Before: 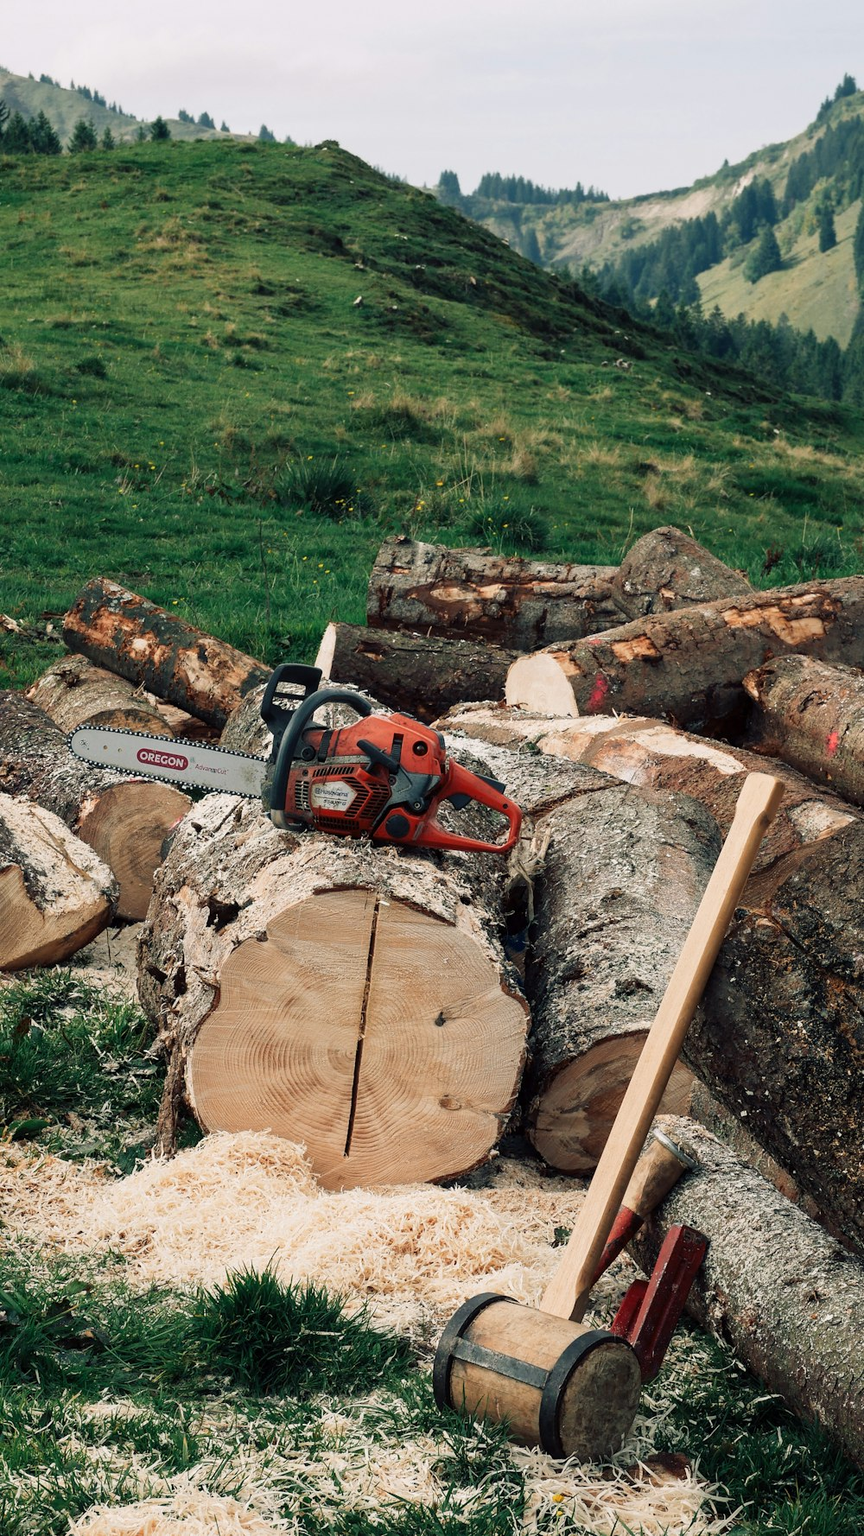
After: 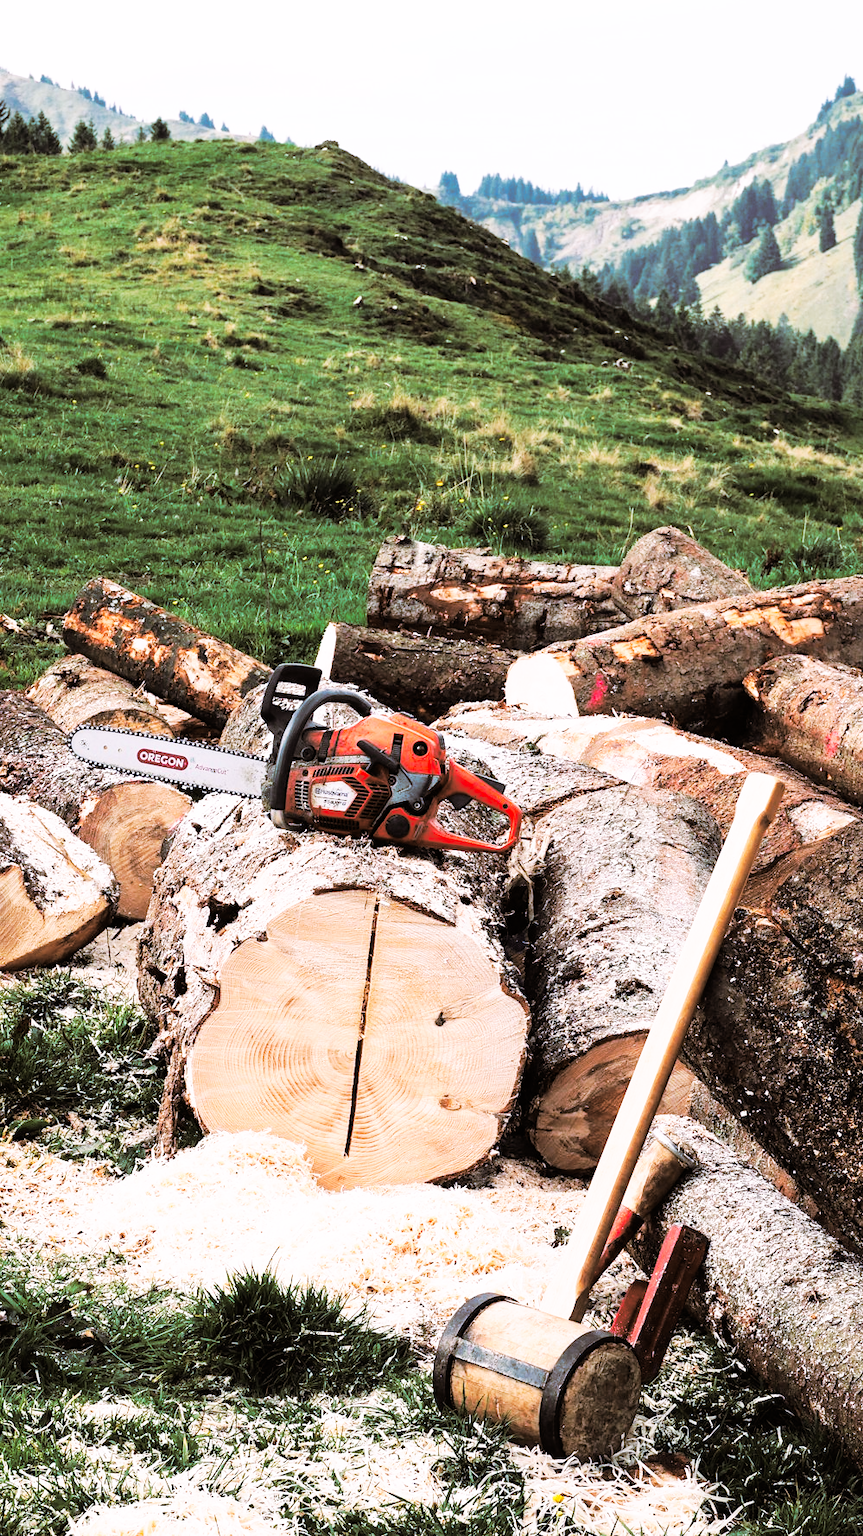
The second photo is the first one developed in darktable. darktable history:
white balance: red 1.066, blue 1.119
base curve: curves: ch0 [(0, 0) (0.007, 0.004) (0.027, 0.03) (0.046, 0.07) (0.207, 0.54) (0.442, 0.872) (0.673, 0.972) (1, 1)], preserve colors none
color balance rgb: perceptual saturation grading › global saturation 10%
split-toning: shadows › hue 32.4°, shadows › saturation 0.51, highlights › hue 180°, highlights › saturation 0, balance -60.17, compress 55.19%
